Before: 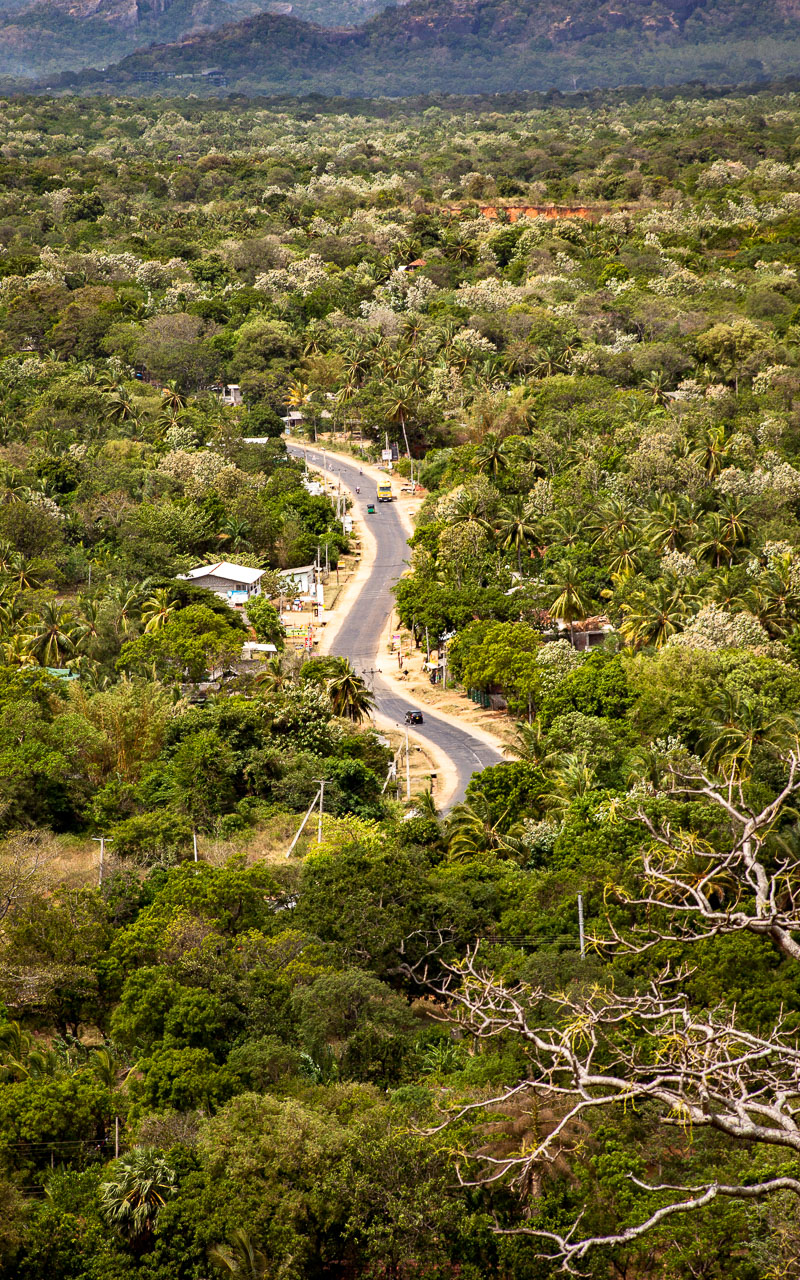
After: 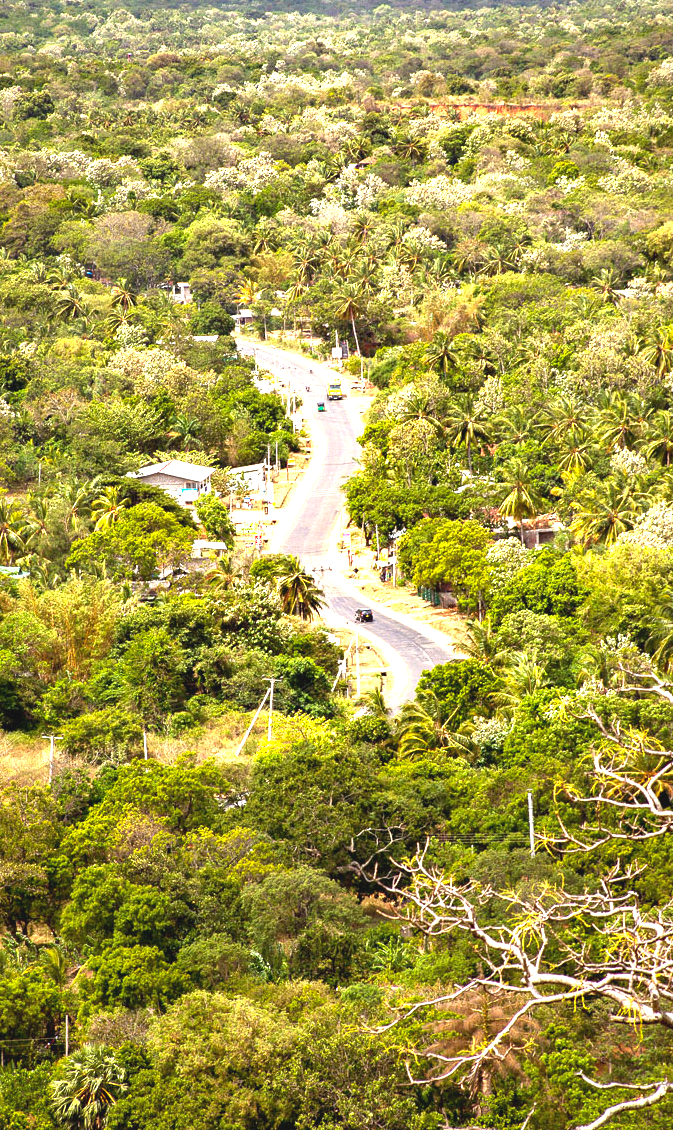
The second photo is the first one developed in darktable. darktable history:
crop: left 6.35%, top 8.038%, right 9.525%, bottom 3.622%
contrast brightness saturation: contrast -0.107
tone equalizer: edges refinement/feathering 500, mask exposure compensation -1.57 EV, preserve details no
exposure: black level correction 0, exposure 1.465 EV, compensate highlight preservation false
